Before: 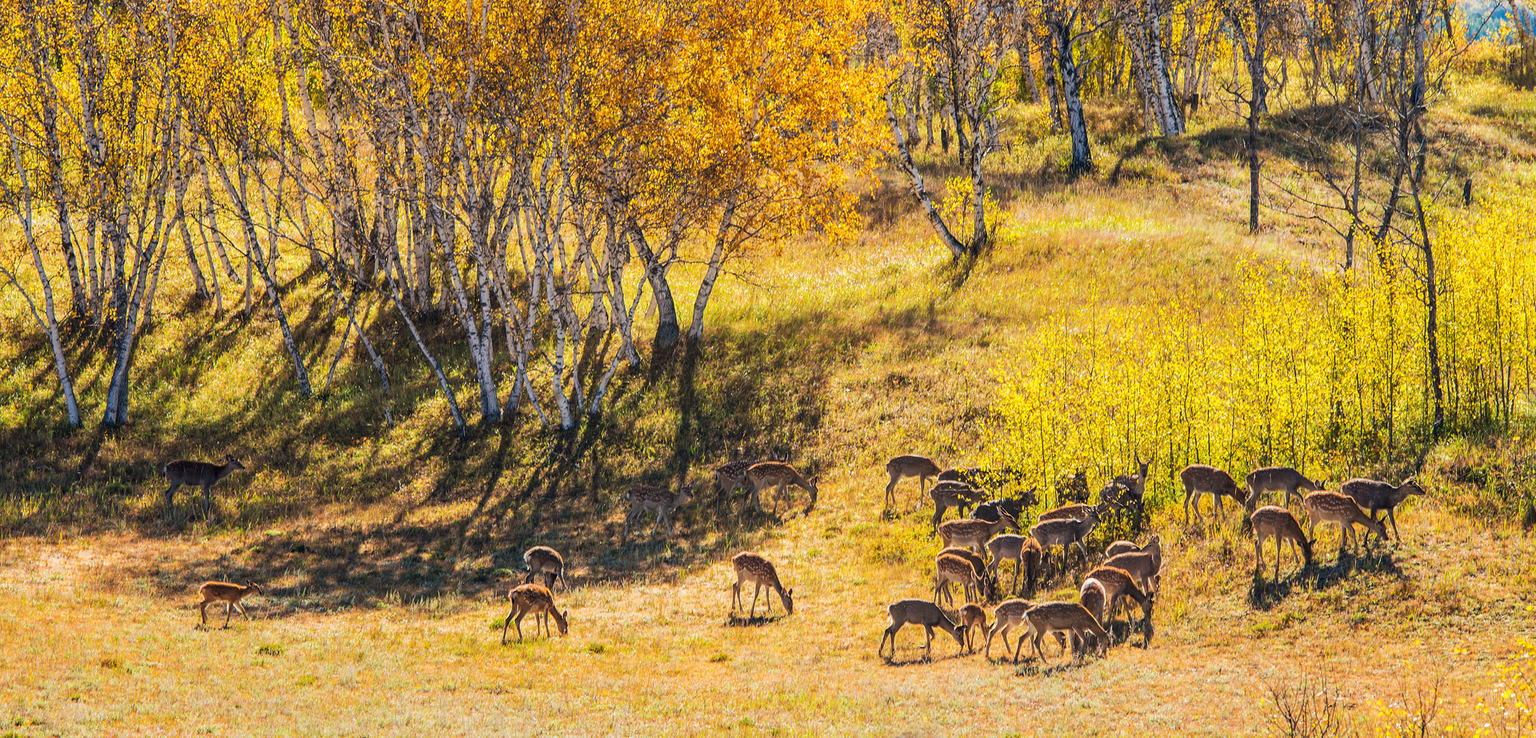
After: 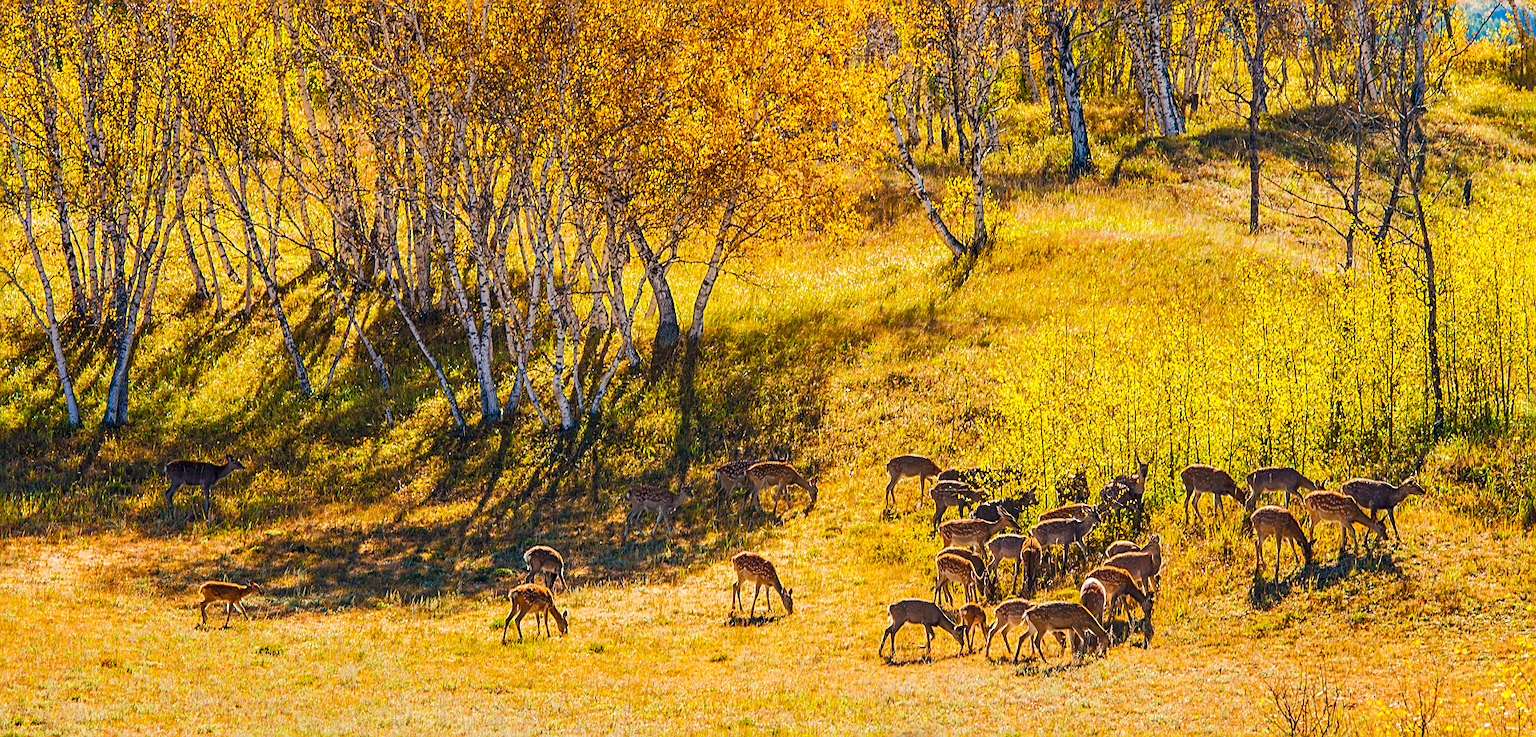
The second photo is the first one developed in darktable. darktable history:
color balance rgb: power › hue 71.98°, highlights gain › chroma 1.117%, highlights gain › hue 68.57°, linear chroma grading › shadows 10.409%, linear chroma grading › highlights 9.367%, linear chroma grading › global chroma 15.582%, linear chroma grading › mid-tones 14.972%, perceptual saturation grading › global saturation 20%, perceptual saturation grading › highlights -25.874%, perceptual saturation grading › shadows 24.34%
sharpen: on, module defaults
